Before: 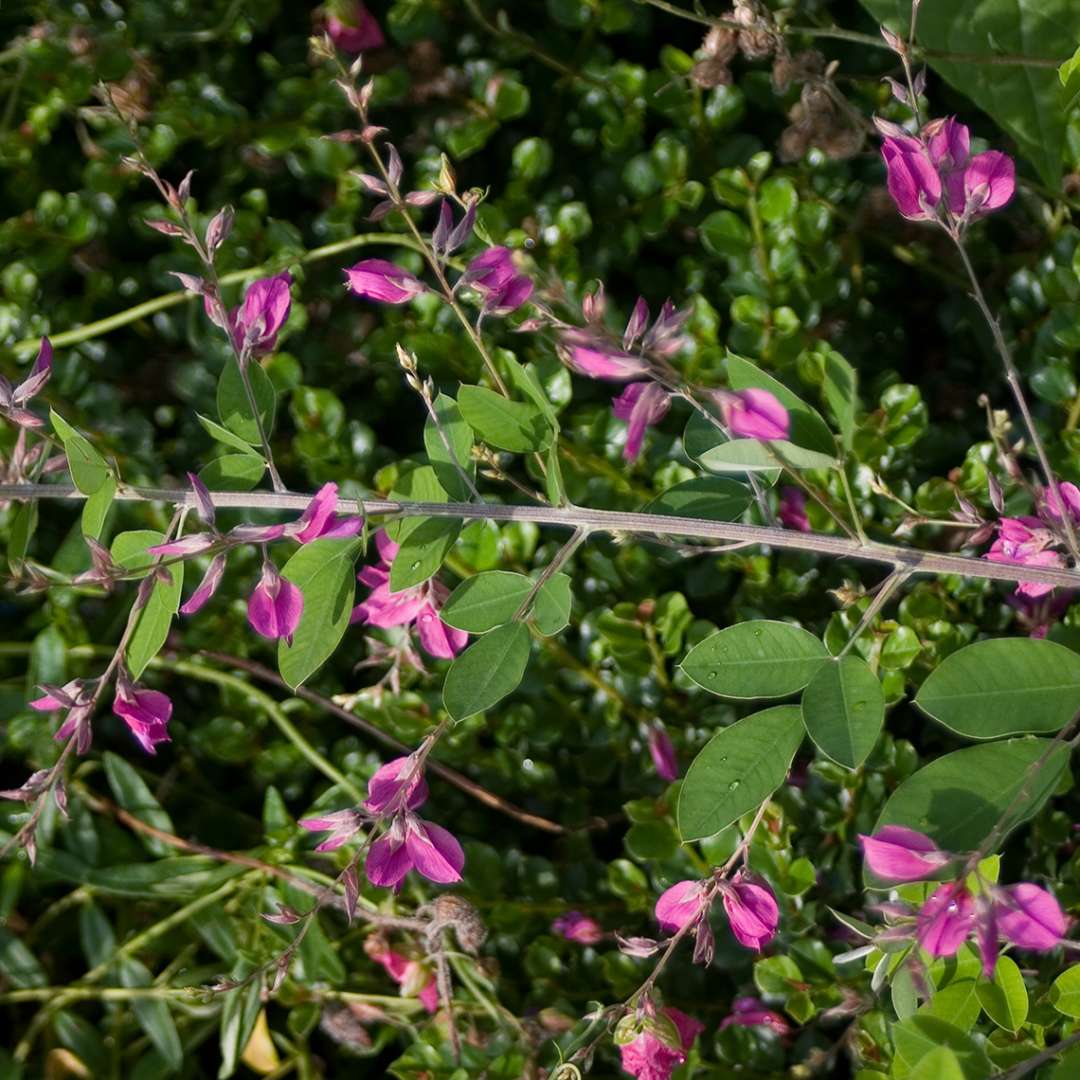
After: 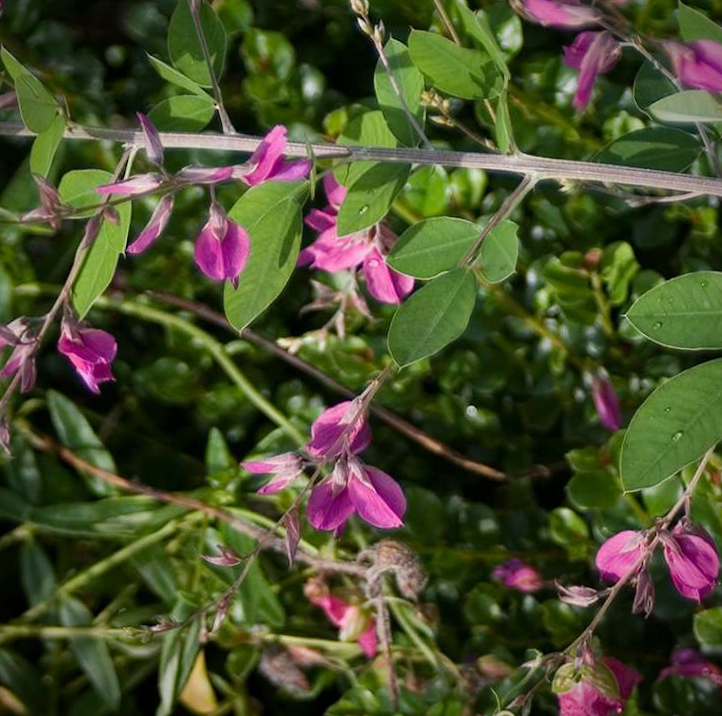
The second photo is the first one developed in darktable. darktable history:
vignetting: brightness -0.568, saturation -0.002
crop and rotate: angle -1.14°, left 3.991%, top 32.397%, right 27.836%
